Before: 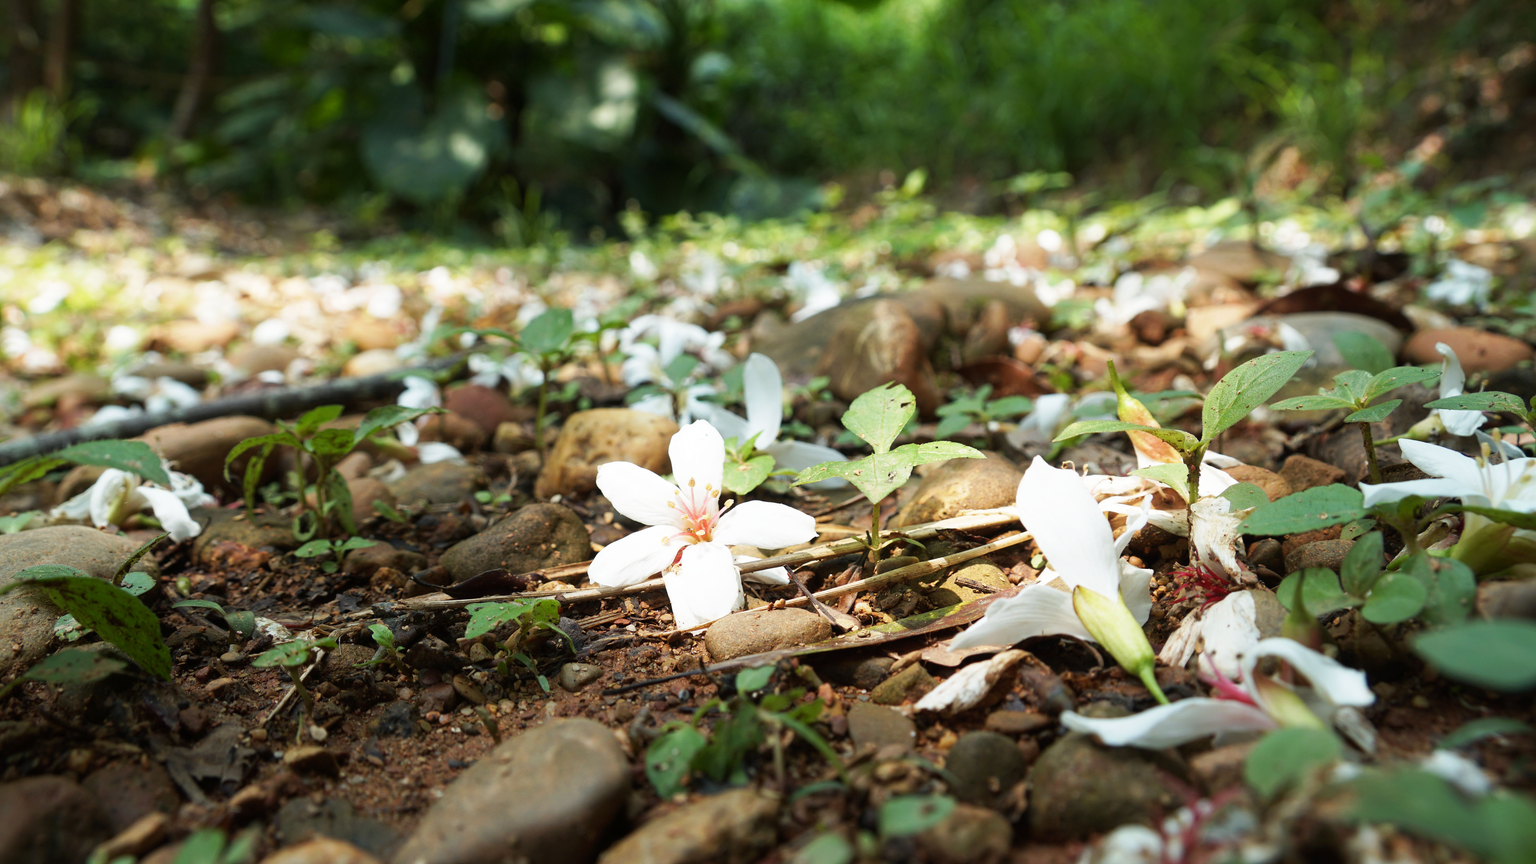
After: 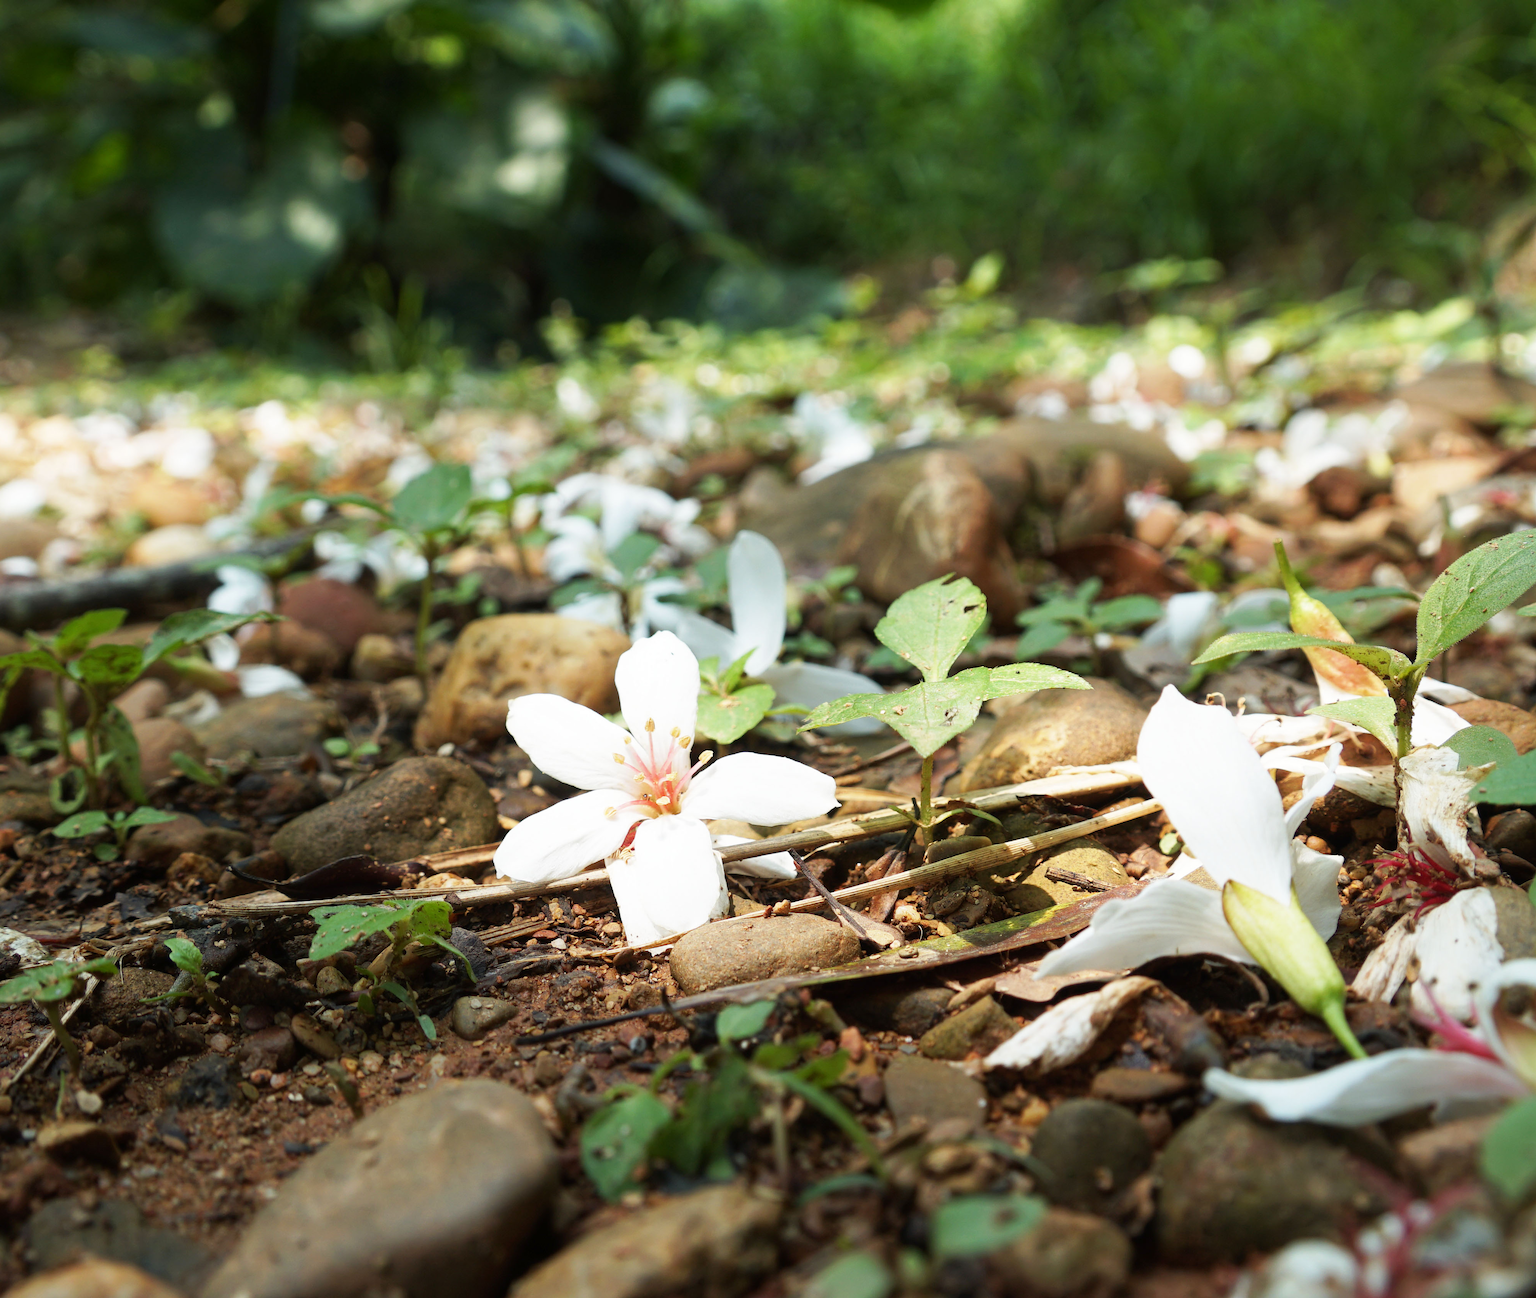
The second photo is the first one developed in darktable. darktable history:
crop: left 16.886%, right 16.542%
